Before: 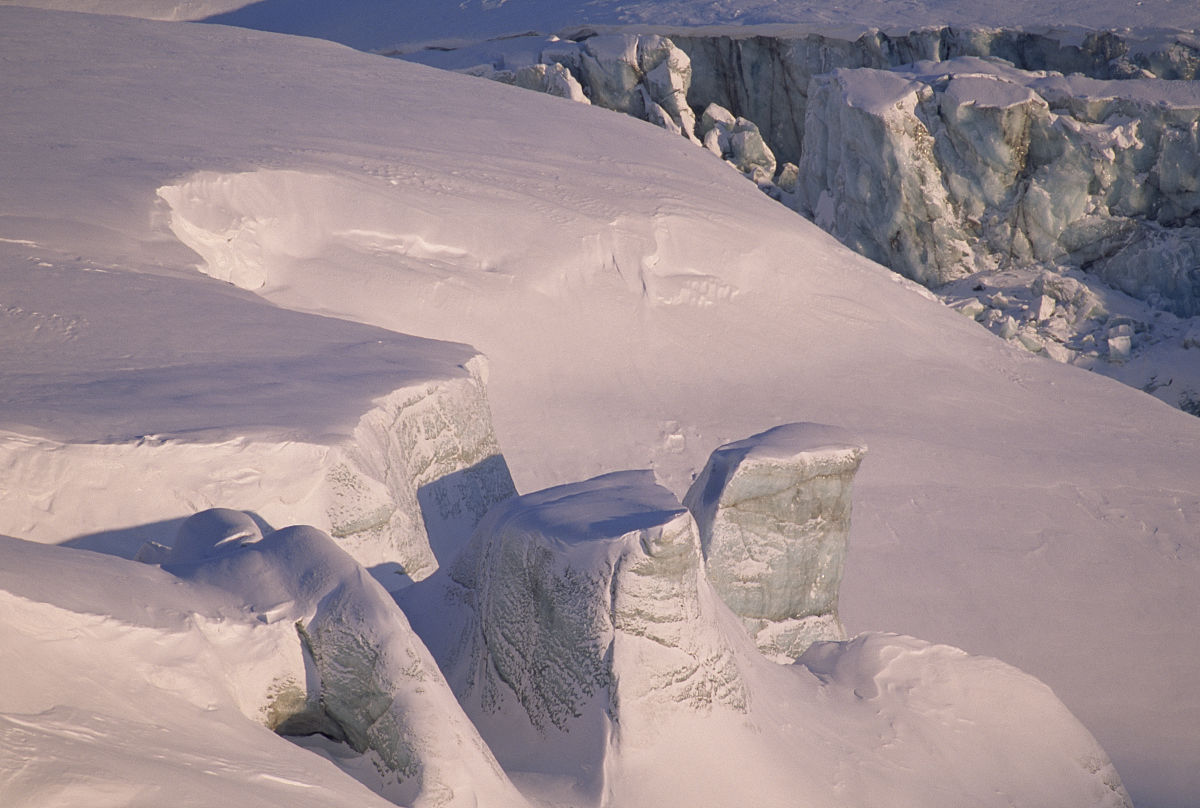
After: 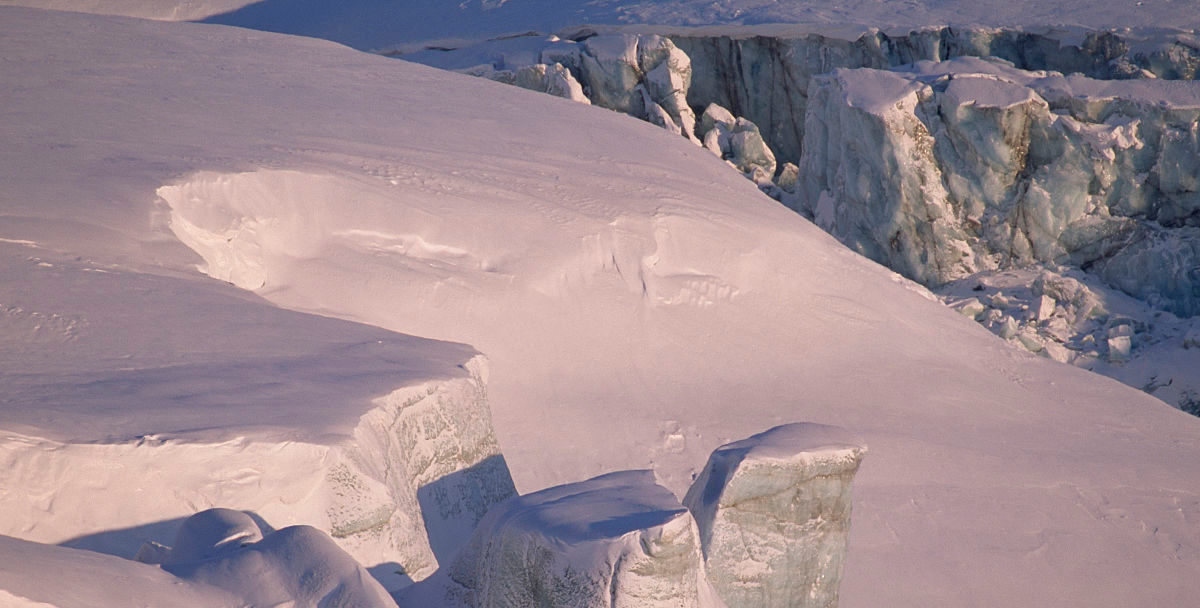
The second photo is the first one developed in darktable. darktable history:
crop: bottom 24.752%
shadows and highlights: shadows 20.2, highlights -19.82, soften with gaussian
